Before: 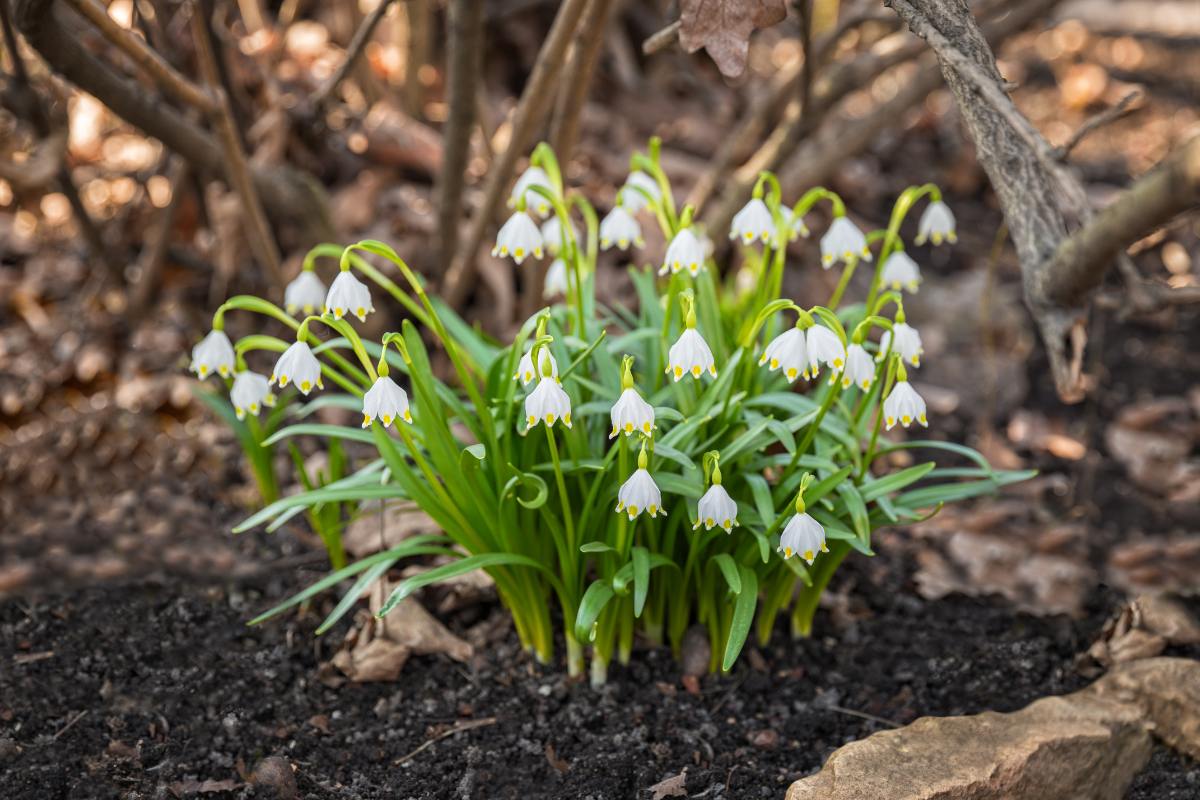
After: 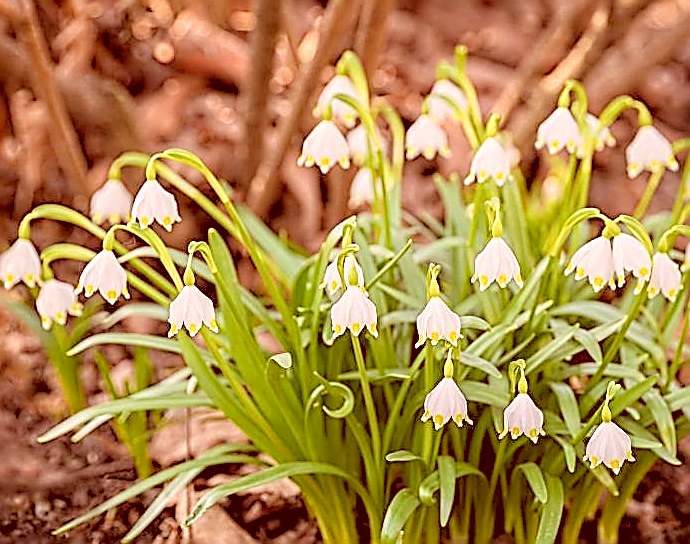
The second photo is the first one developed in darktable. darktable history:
crop: left 16.192%, top 11.386%, right 26.273%, bottom 20.515%
sharpen: amount 1.983
levels: levels [0.072, 0.414, 0.976]
color correction: highlights a* 9.39, highlights b* 8.45, shadows a* 39.43, shadows b* 39.45, saturation 0.82
